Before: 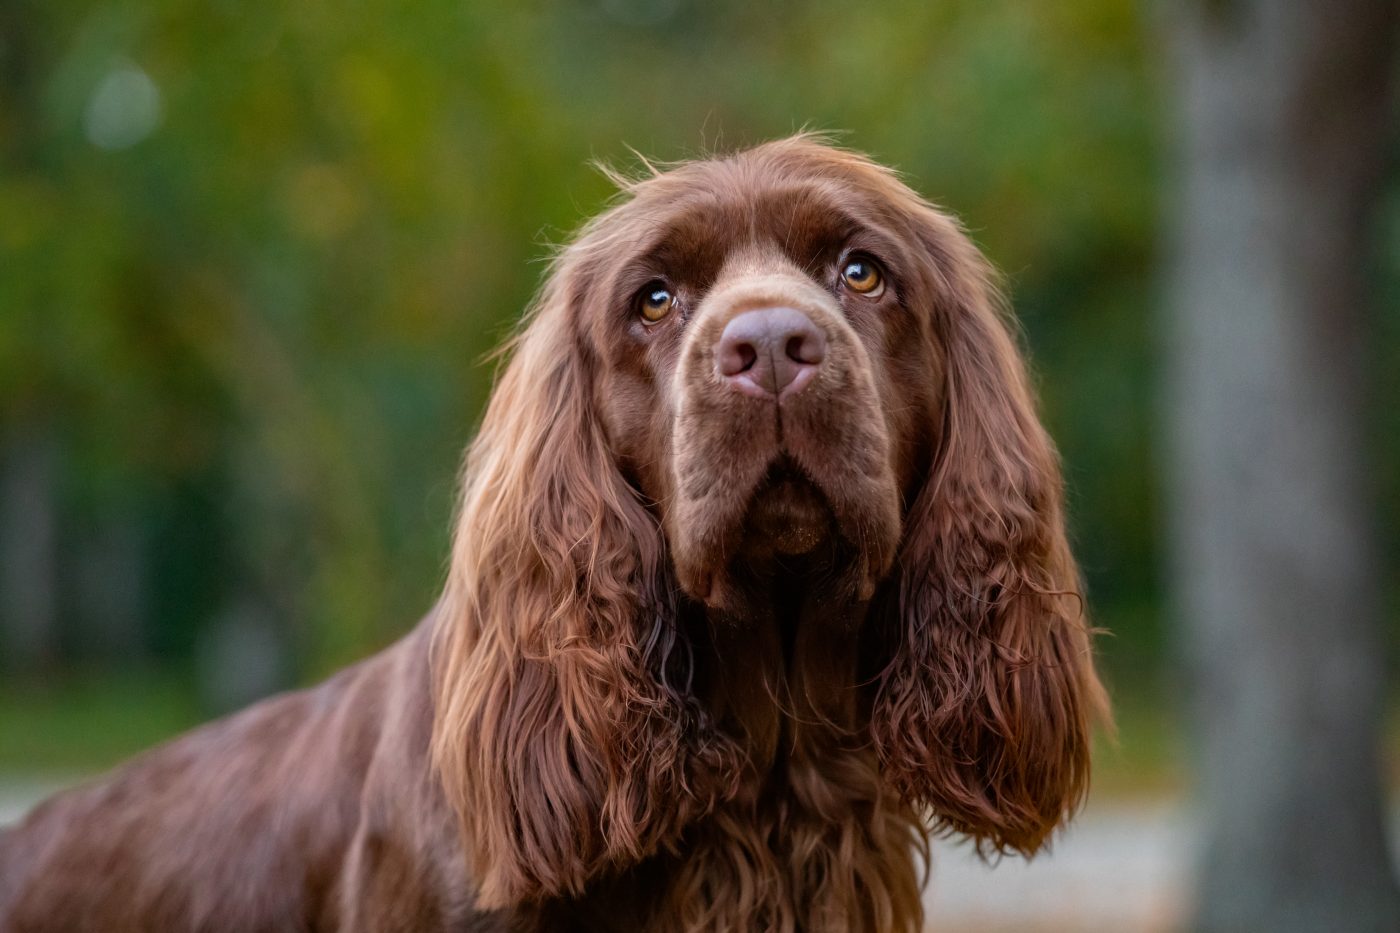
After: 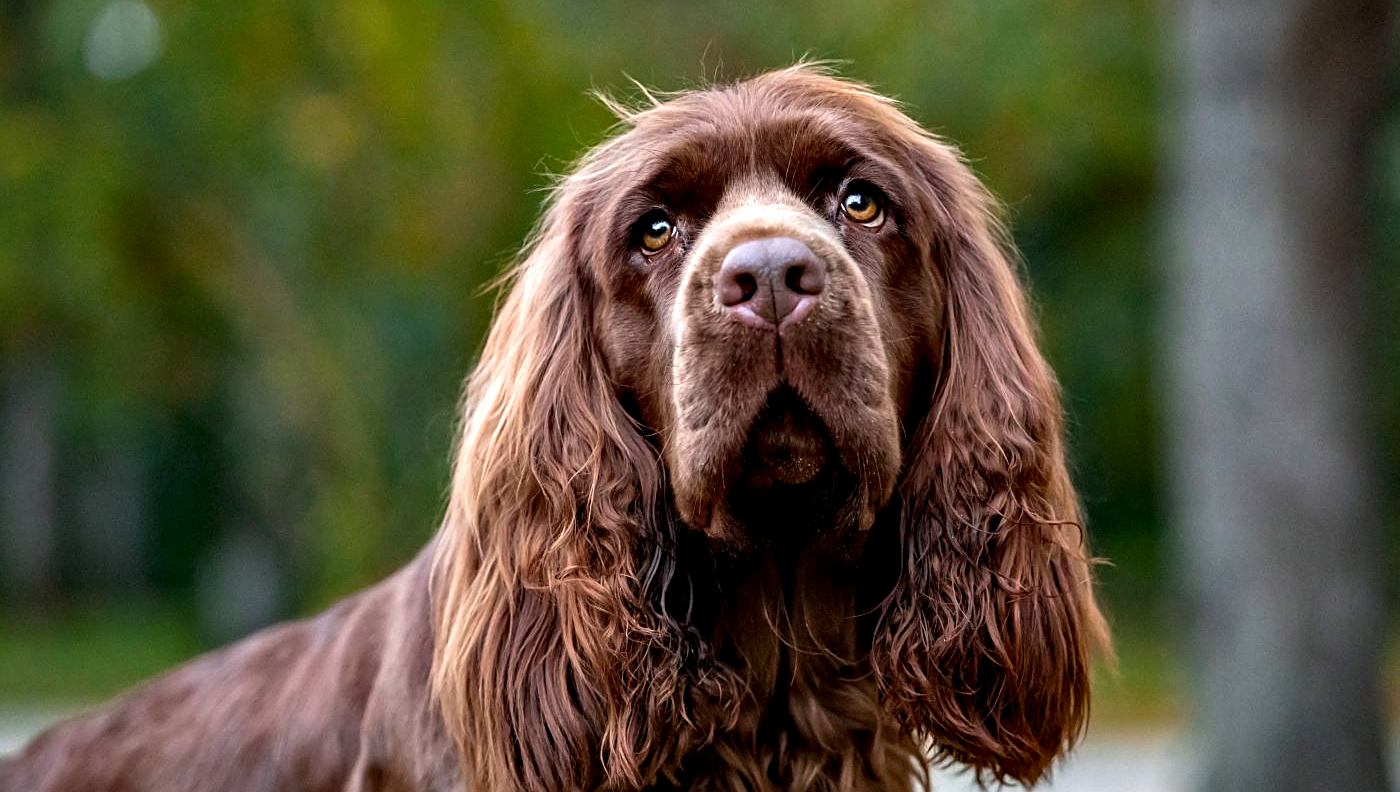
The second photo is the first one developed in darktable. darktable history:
crop: top 7.565%, bottom 7.47%
contrast equalizer: octaves 7, y [[0.6 ×6], [0.55 ×6], [0 ×6], [0 ×6], [0 ×6]]
sharpen: on, module defaults
